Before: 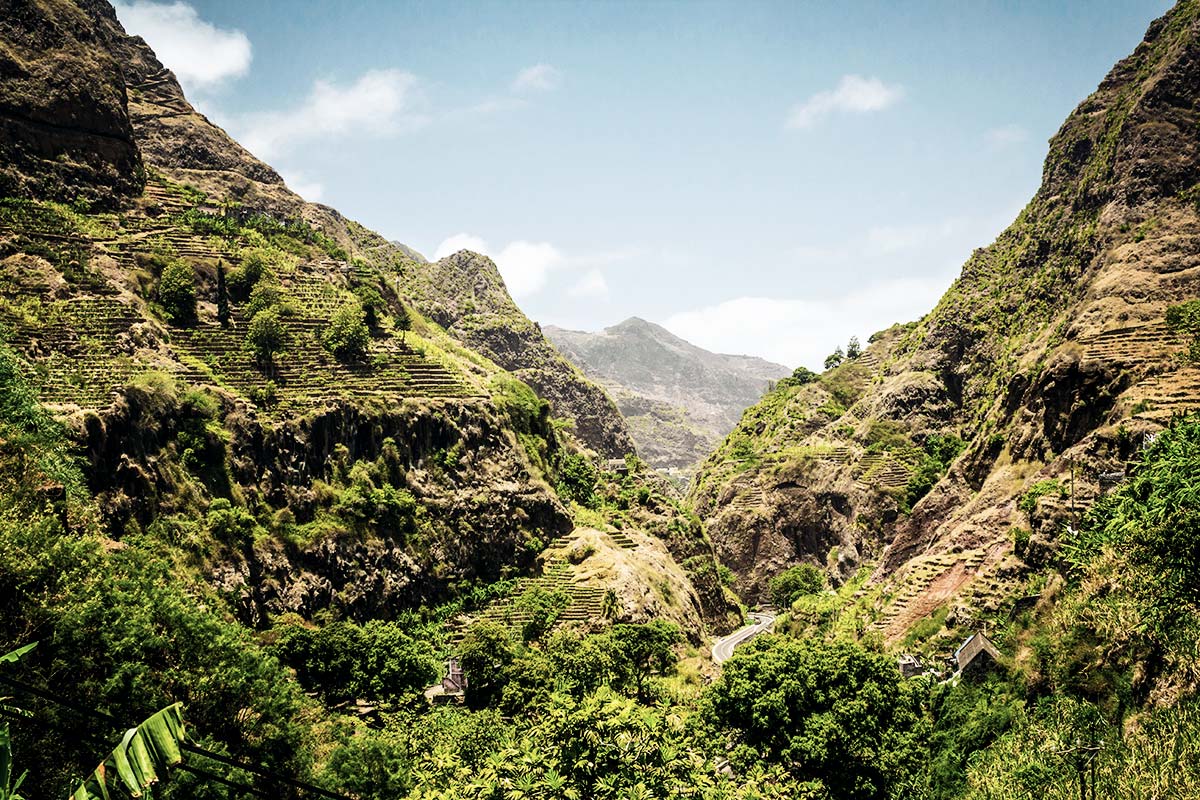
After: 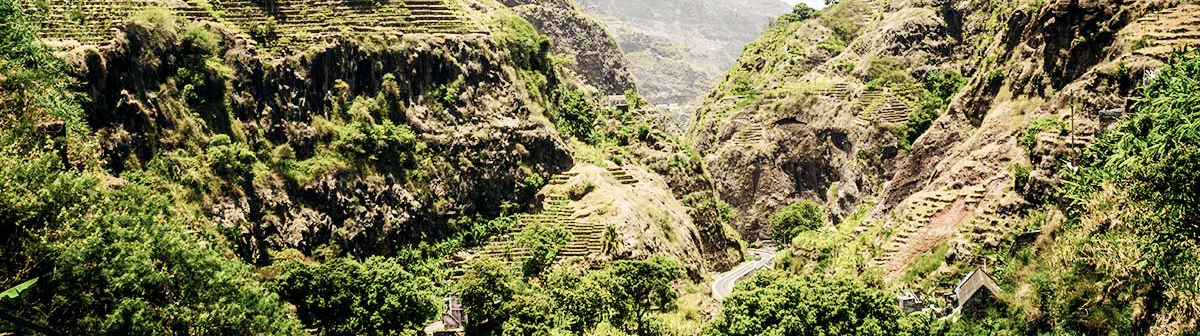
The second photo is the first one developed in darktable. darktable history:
base curve: curves: ch0 [(0, 0) (0.158, 0.273) (0.879, 0.895) (1, 1)], preserve colors none
crop: top 45.551%, bottom 12.262%
